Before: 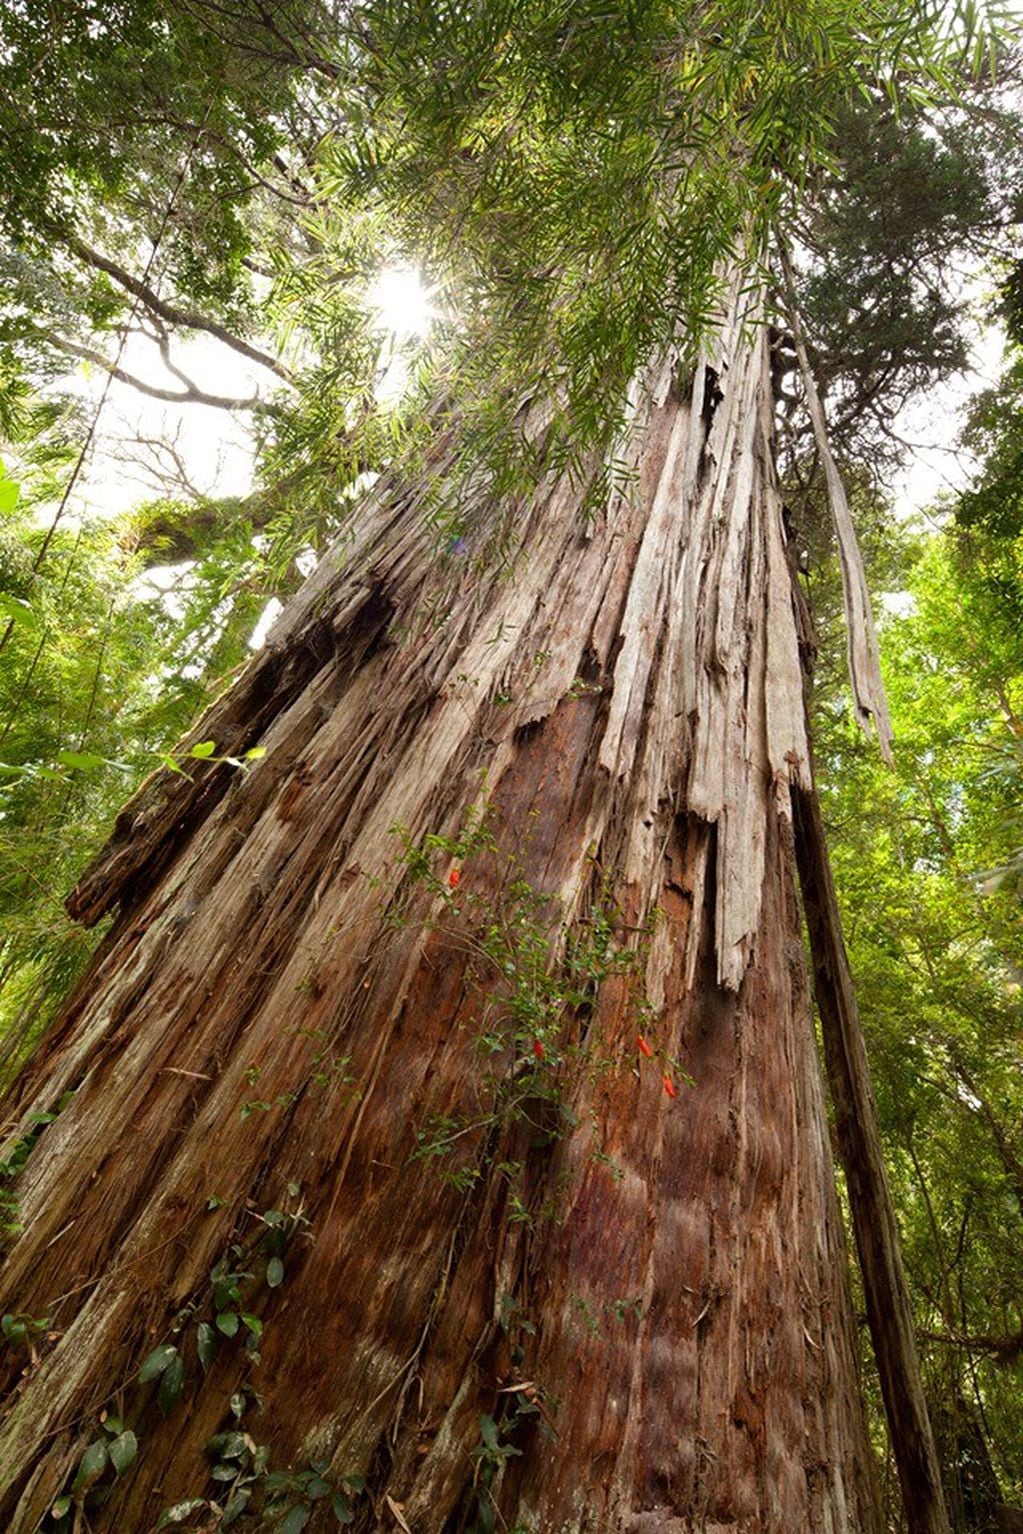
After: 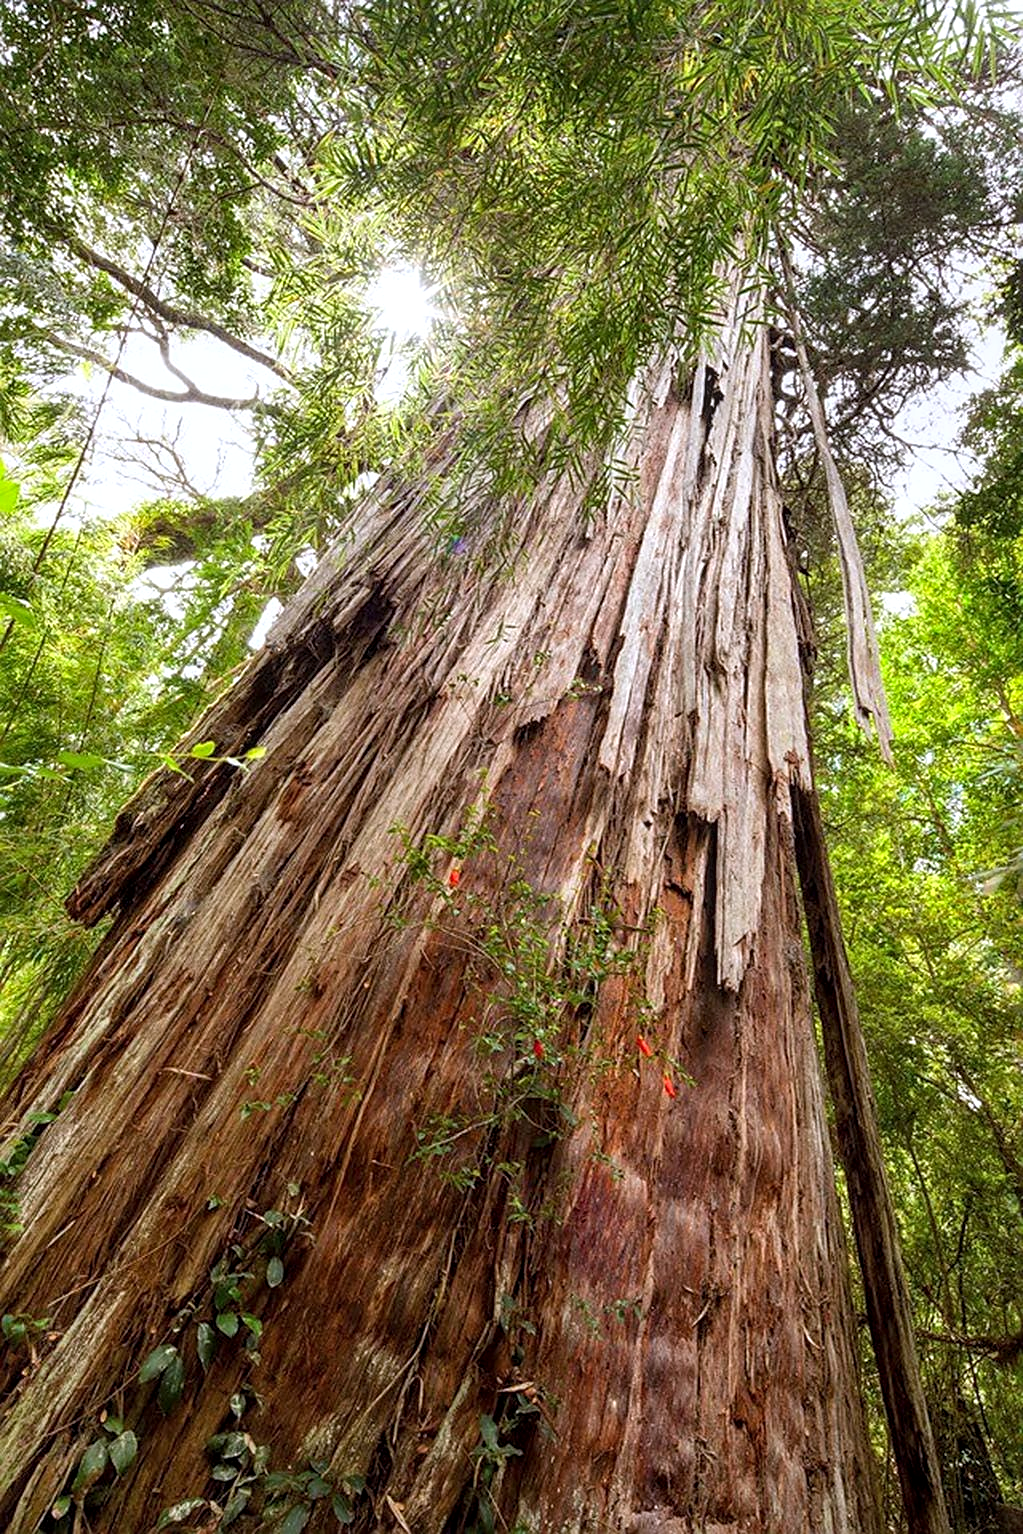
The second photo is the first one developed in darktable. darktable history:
color calibration: illuminant as shot in camera, x 0.358, y 0.373, temperature 4628.91 K
local contrast: on, module defaults
contrast brightness saturation: contrast 0.071, brightness 0.078, saturation 0.179
sharpen: on, module defaults
